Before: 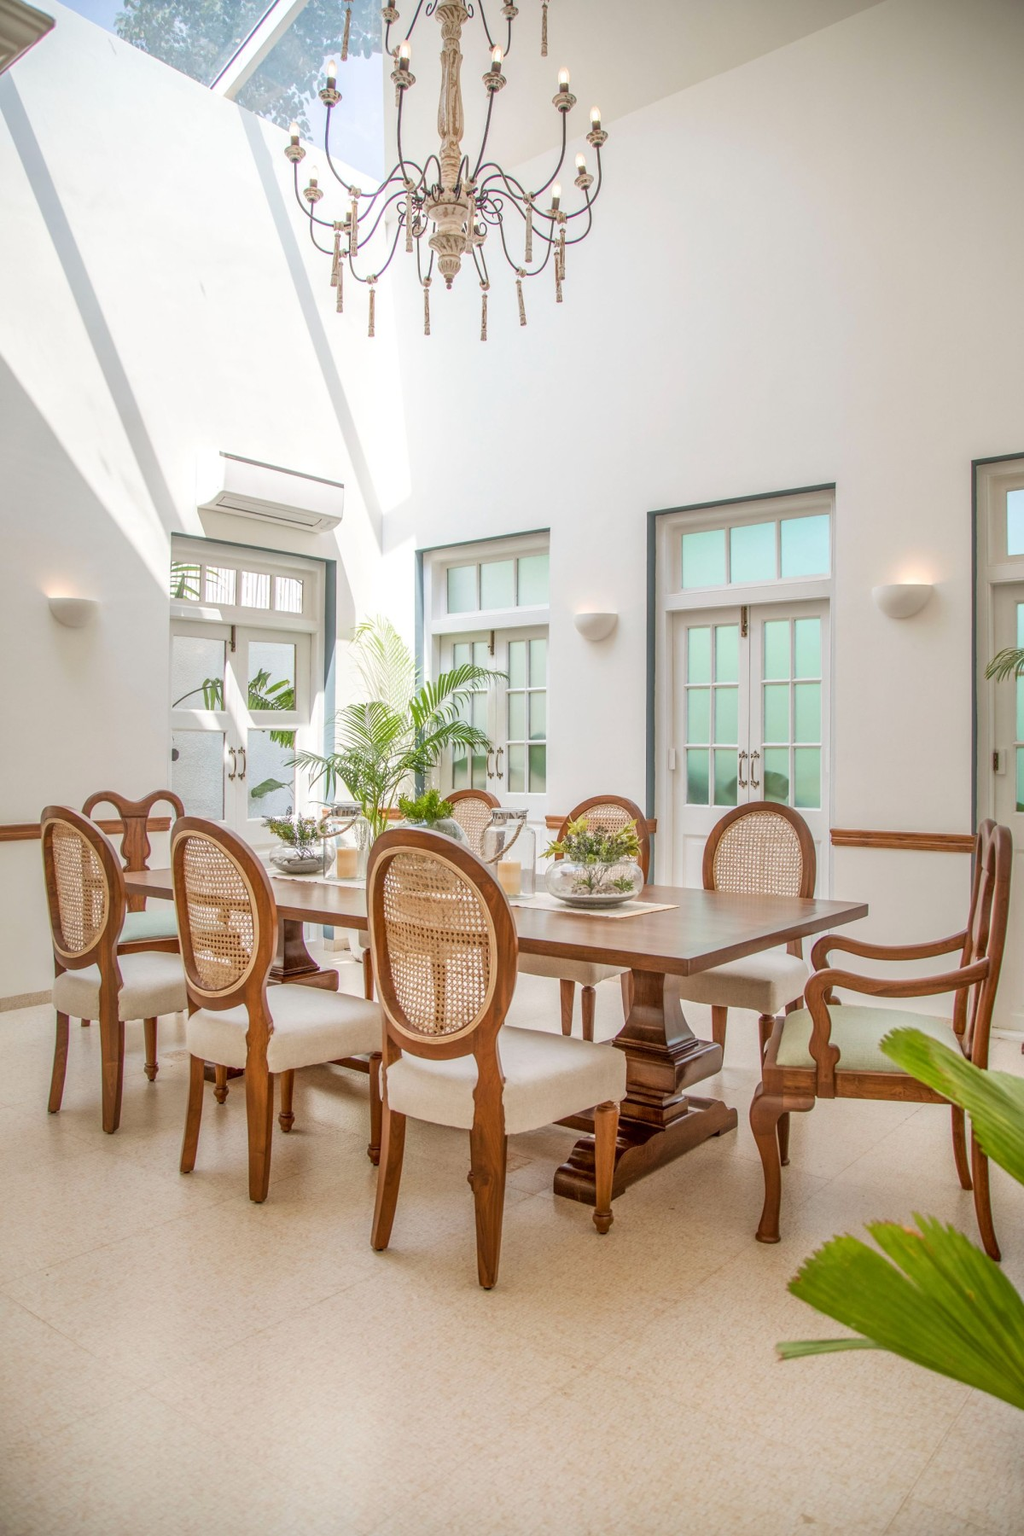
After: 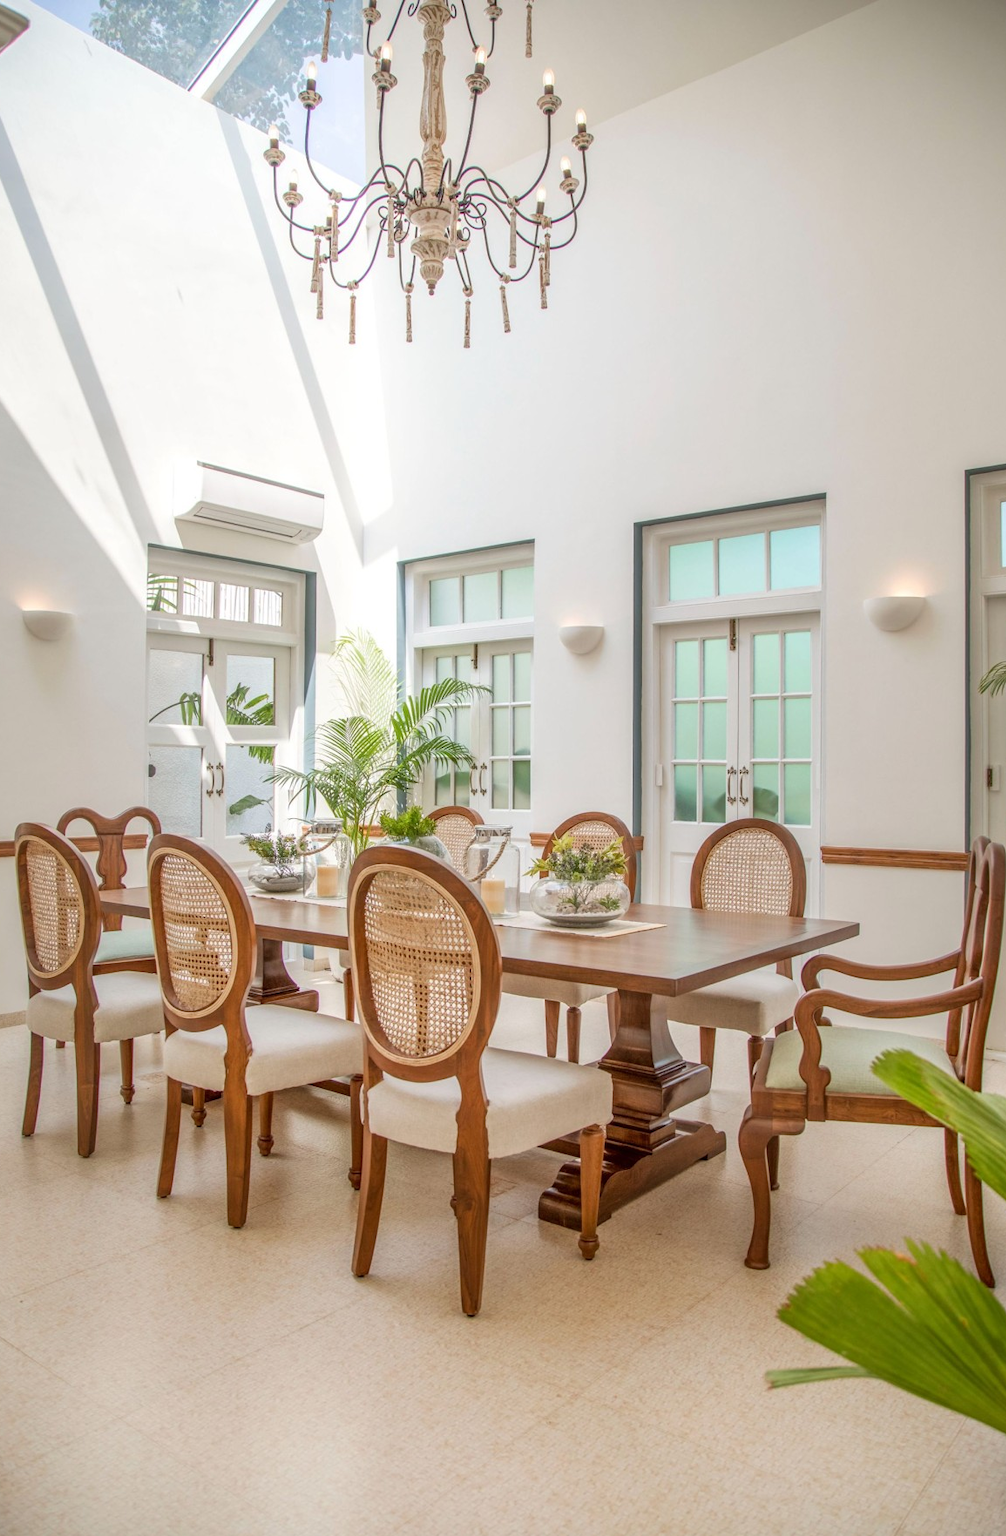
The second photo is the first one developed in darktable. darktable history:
crop and rotate: left 2.654%, right 1.039%, bottom 2.051%
